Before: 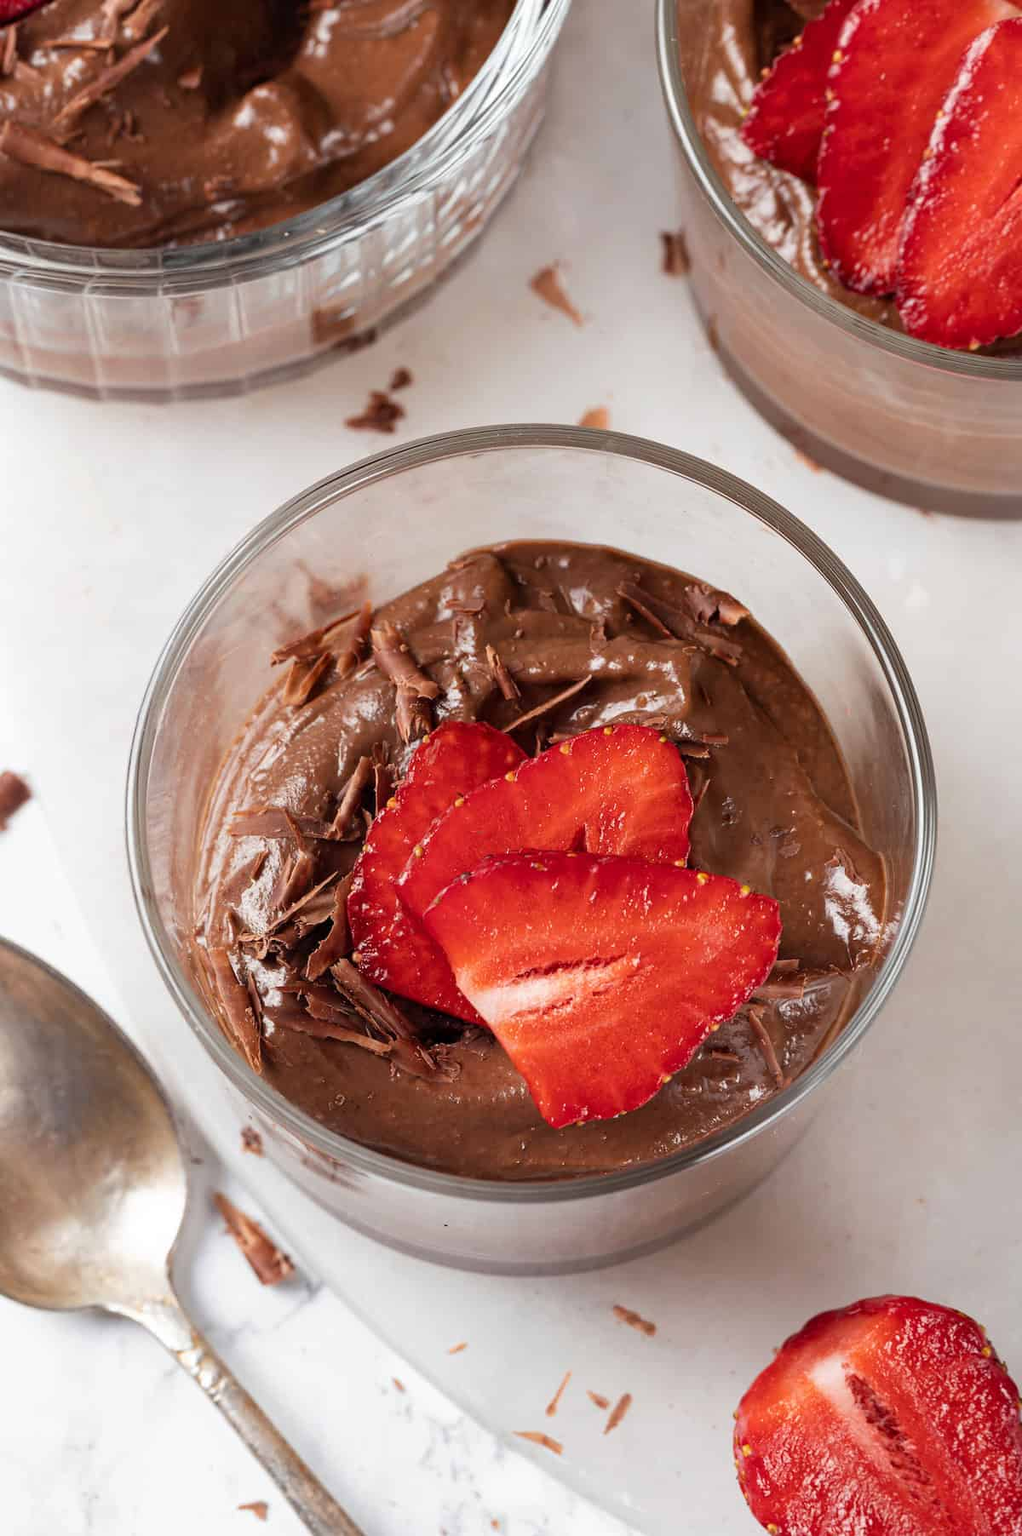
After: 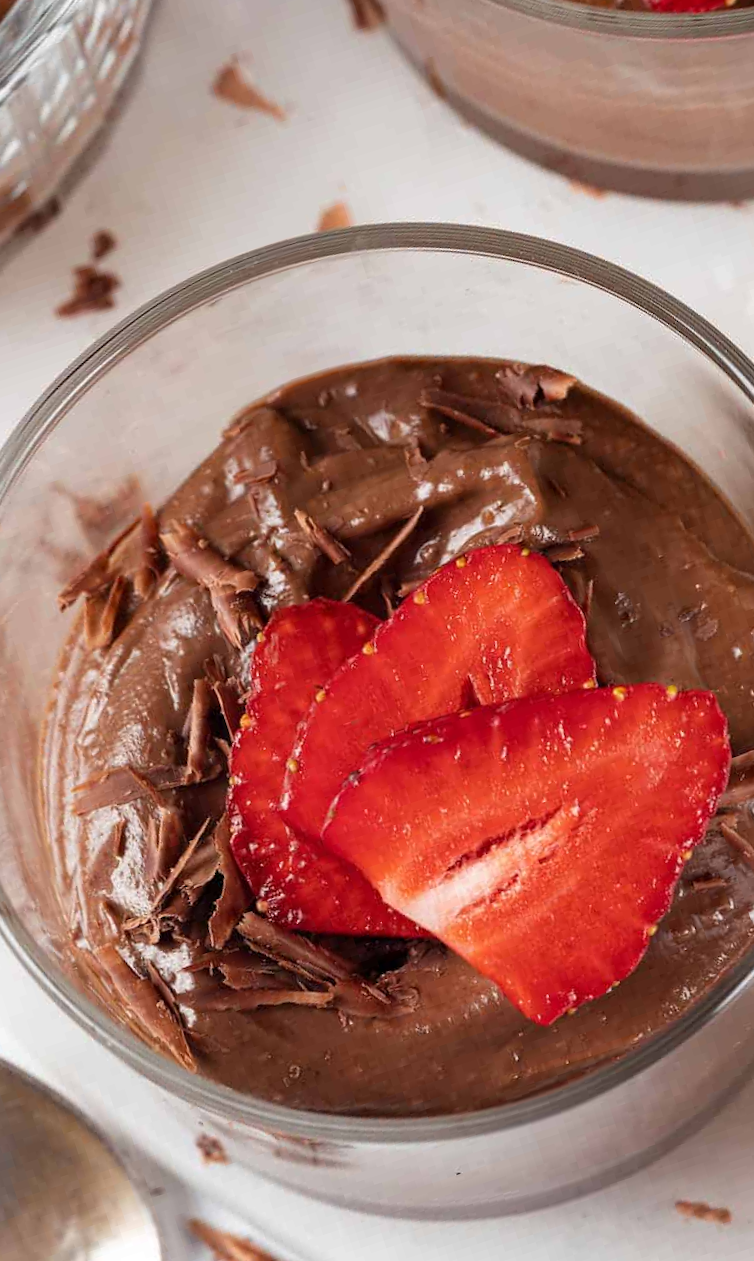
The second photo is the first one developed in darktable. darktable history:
crop and rotate: angle 17.9°, left 6.915%, right 4.154%, bottom 1.11%
